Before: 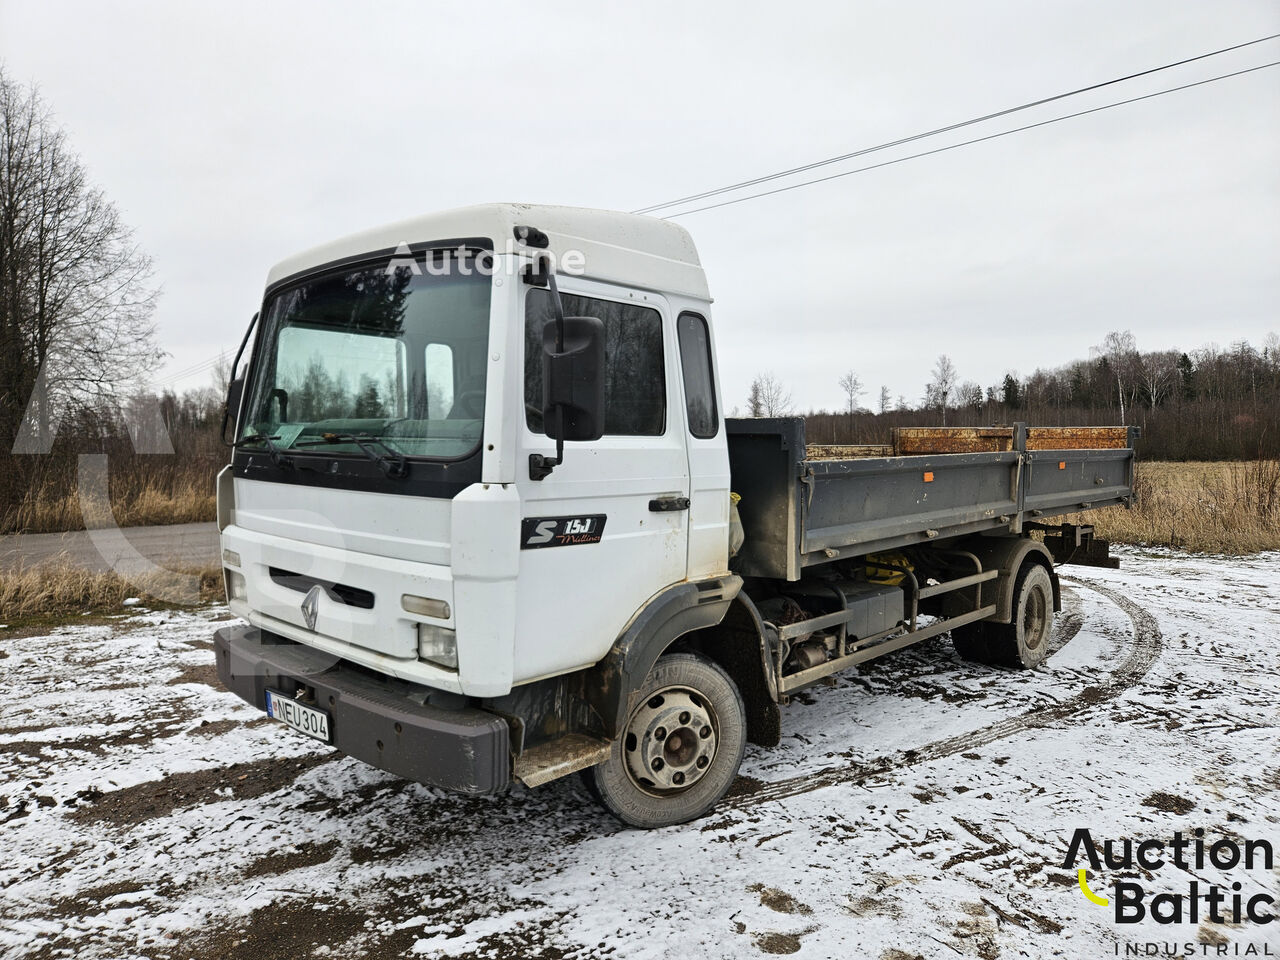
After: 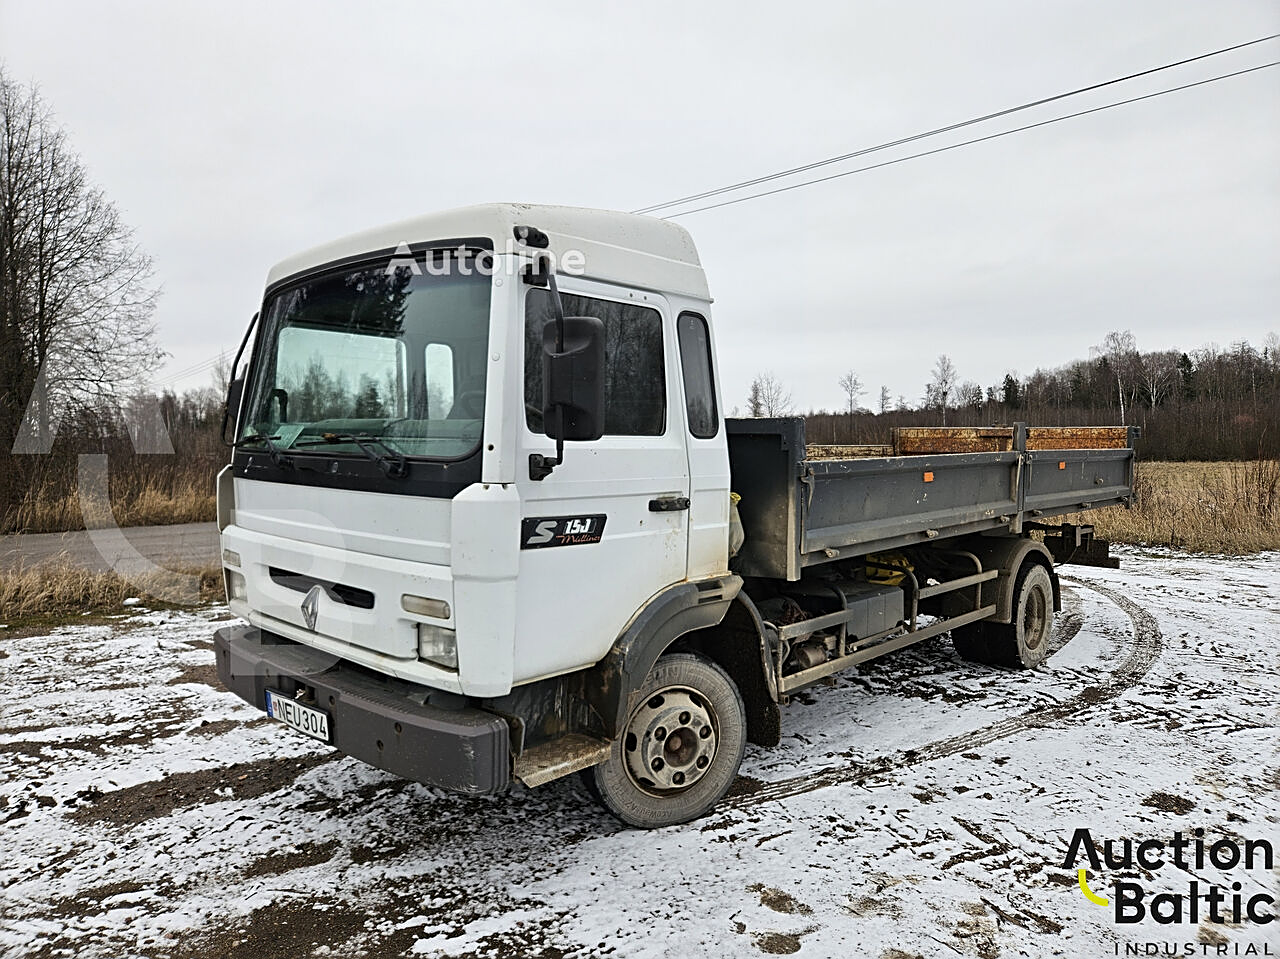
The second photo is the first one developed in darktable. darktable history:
exposure: exposure -0.072 EV, compensate highlight preservation false
crop: bottom 0.071%
sharpen: on, module defaults
tone equalizer: on, module defaults
